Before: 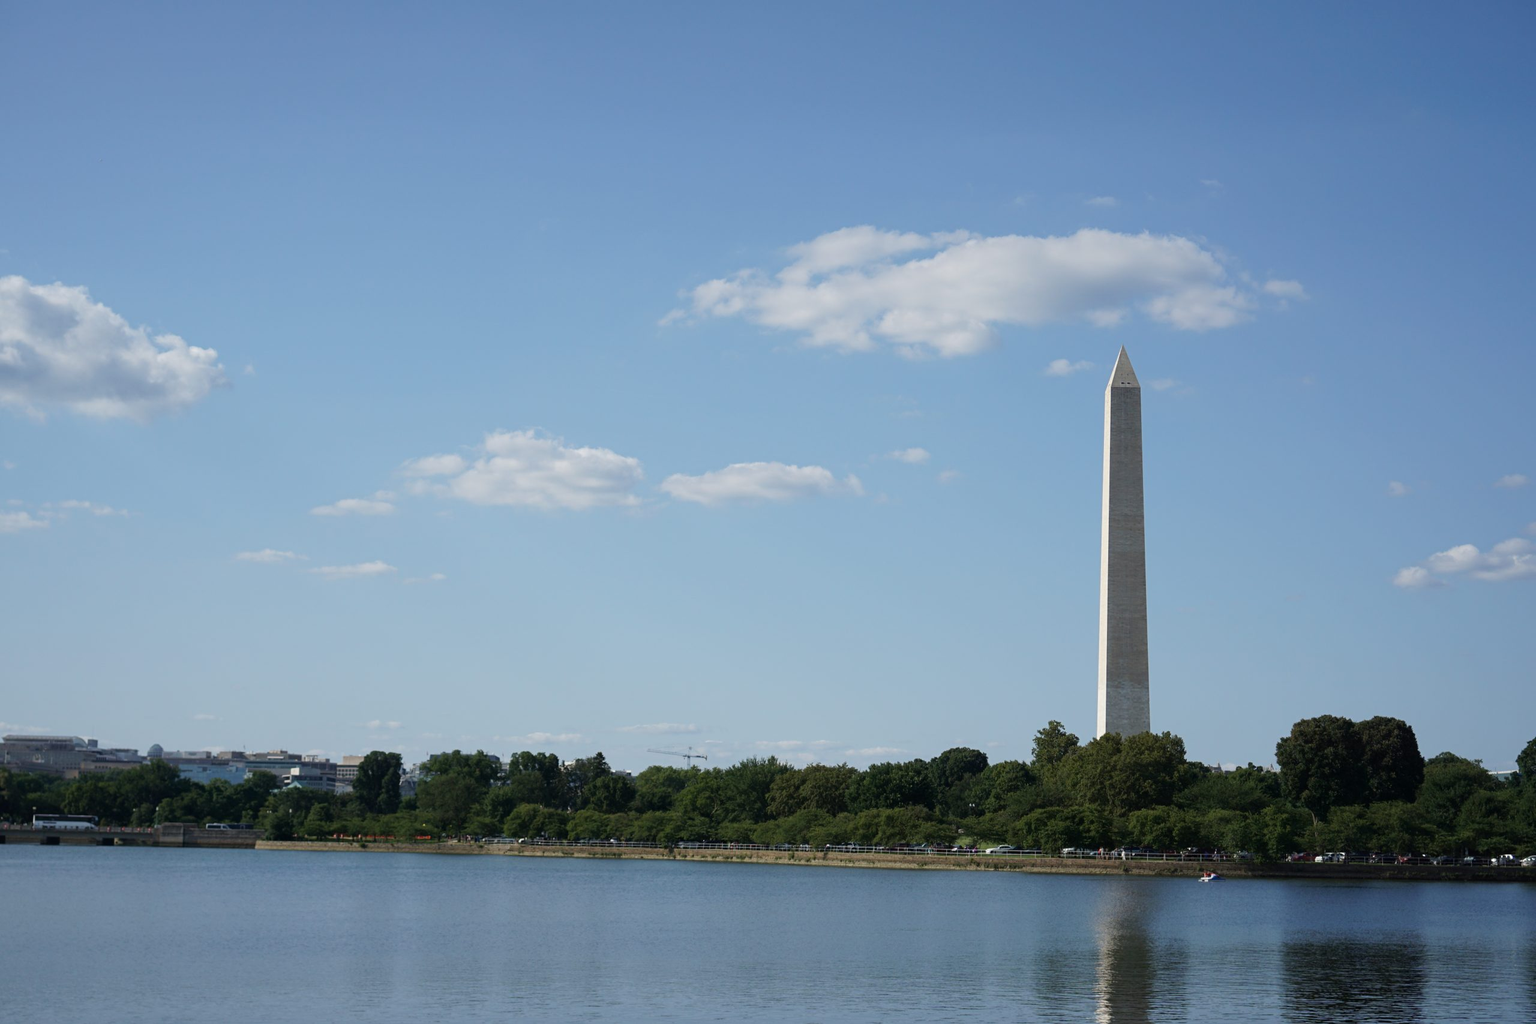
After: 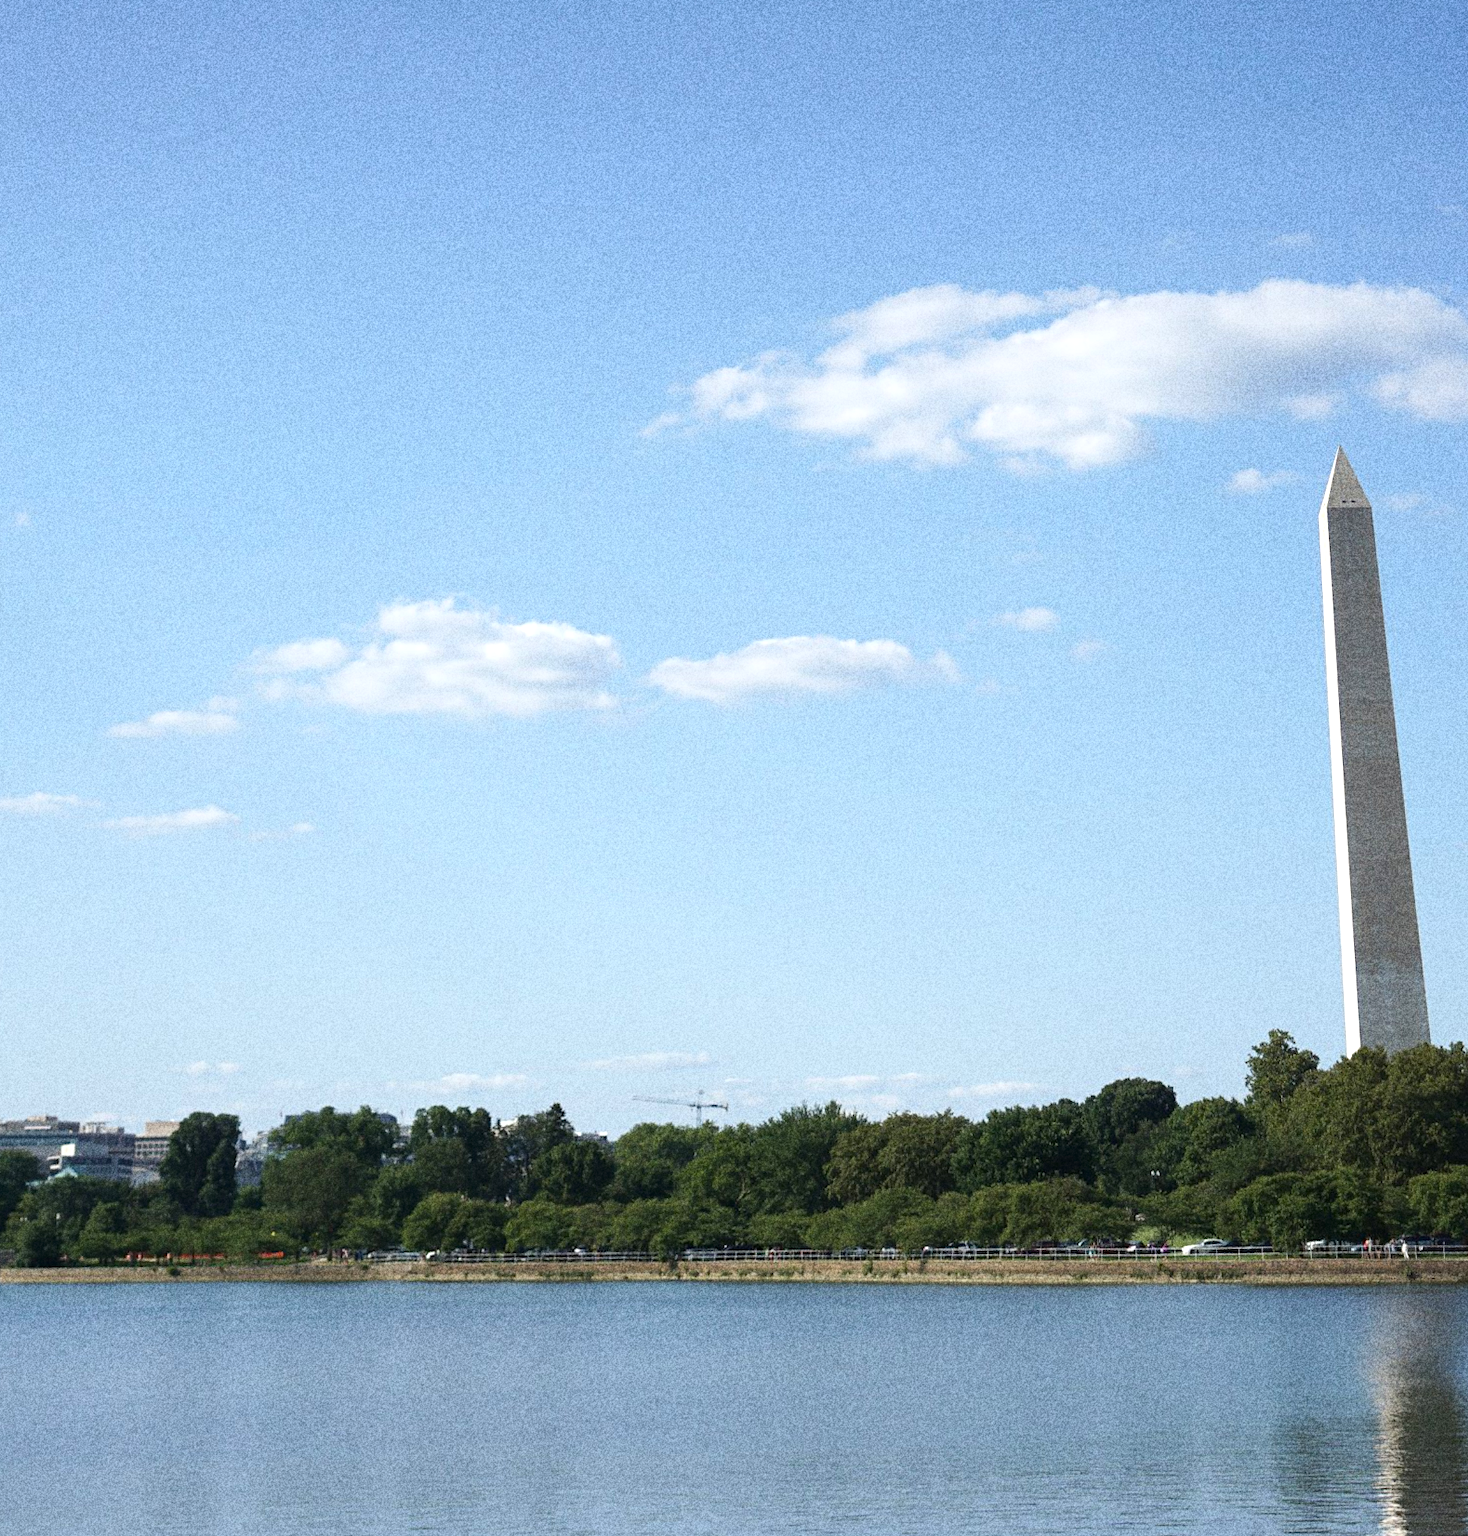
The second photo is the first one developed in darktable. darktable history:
crop and rotate: left 14.385%, right 18.948%
rotate and perspective: rotation -1.68°, lens shift (vertical) -0.146, crop left 0.049, crop right 0.912, crop top 0.032, crop bottom 0.96
grain: coarseness 10.62 ISO, strength 55.56%
exposure: black level correction 0, exposure 0.7 EV, compensate exposure bias true, compensate highlight preservation false
